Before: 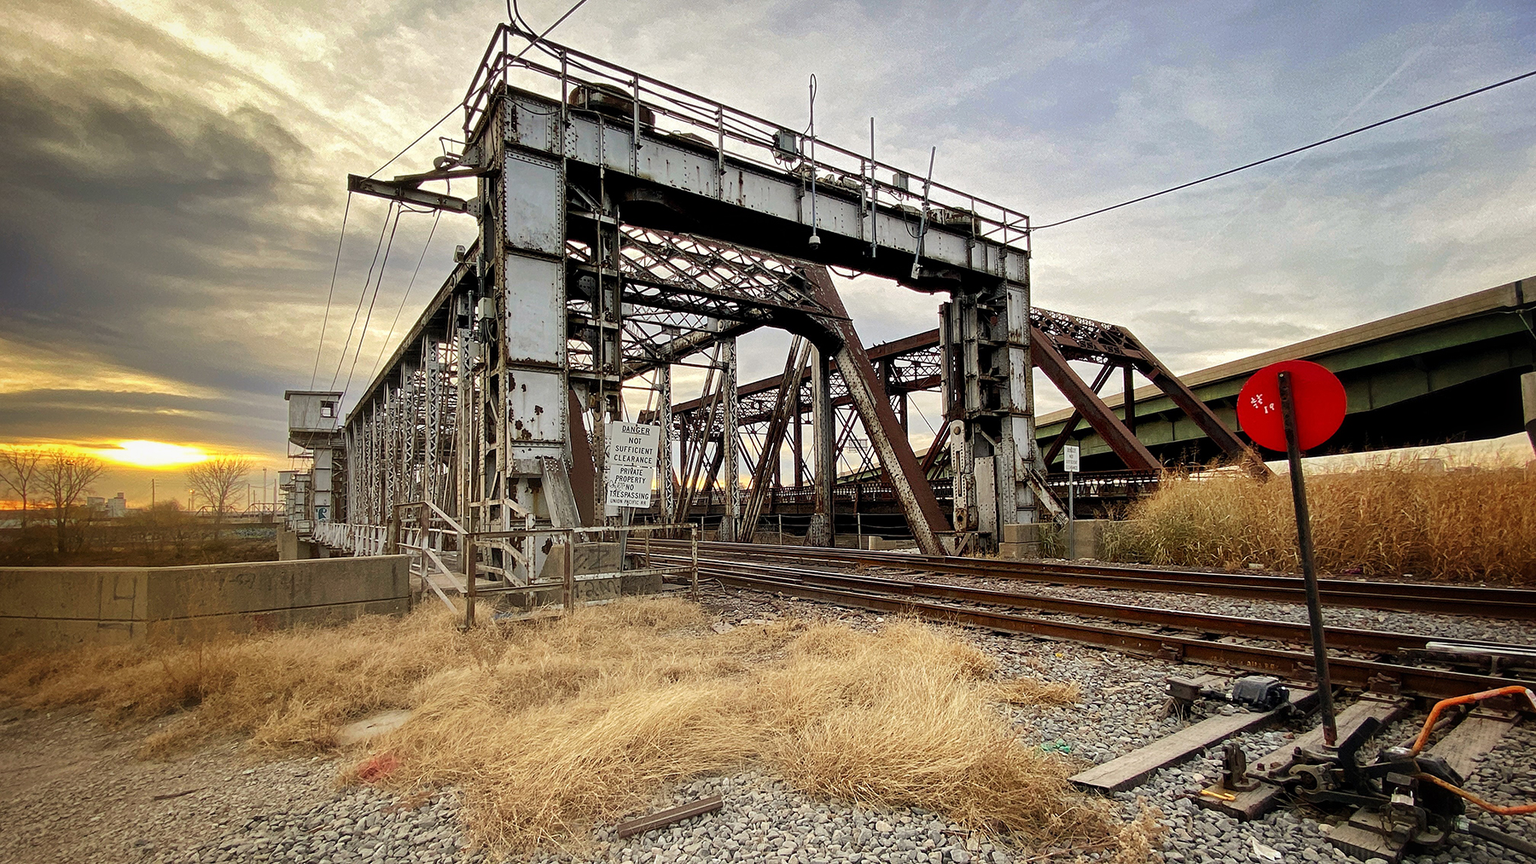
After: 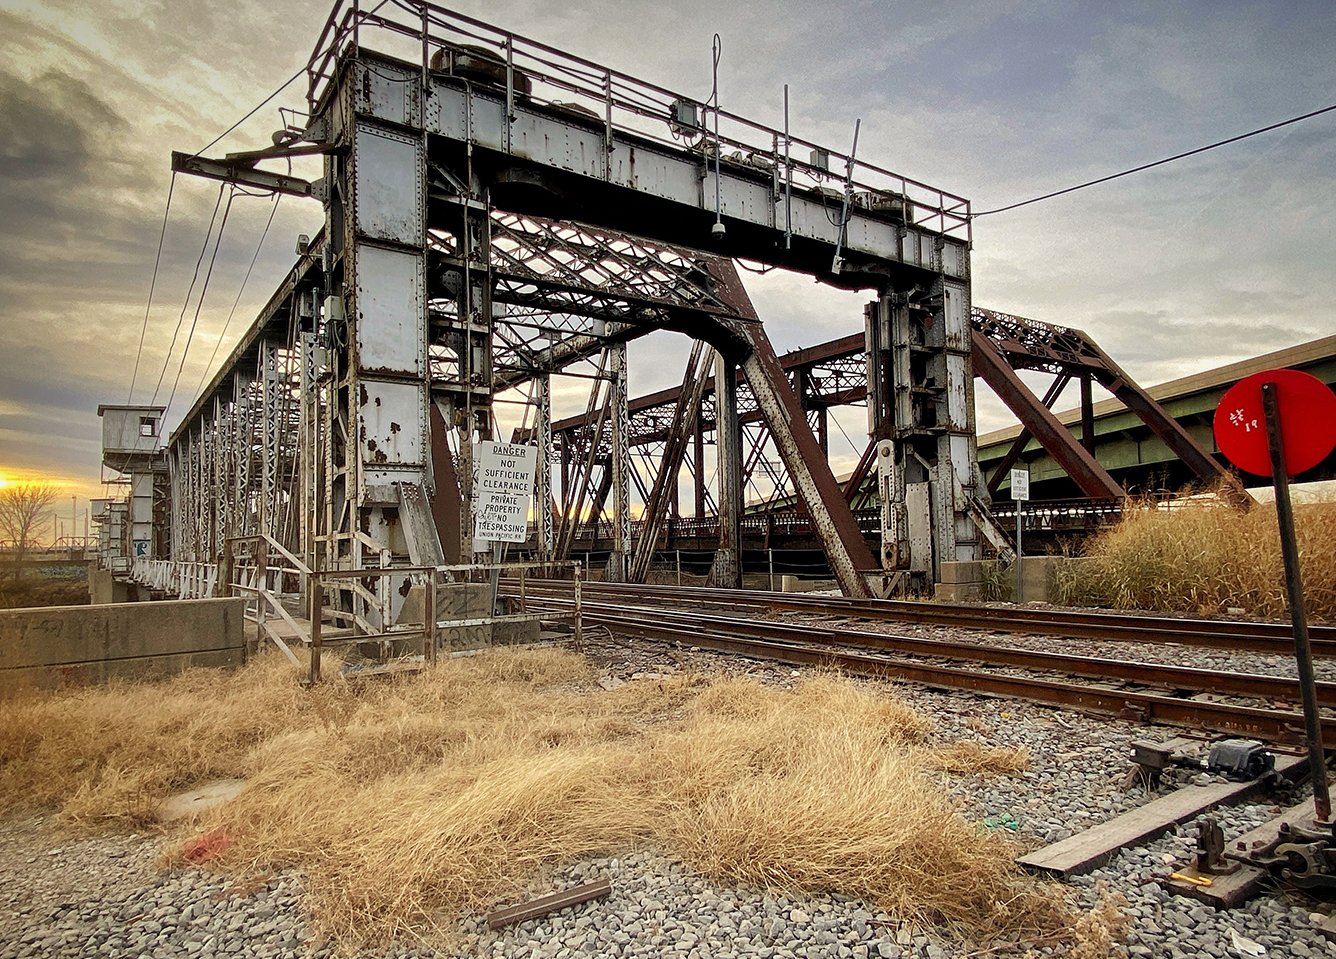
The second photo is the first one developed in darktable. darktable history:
vignetting: fall-off start 97.52%, fall-off radius 100%, brightness -0.574, saturation 0, center (-0.027, 0.404), width/height ratio 1.368, unbound false
crop and rotate: left 13.15%, top 5.251%, right 12.609%
